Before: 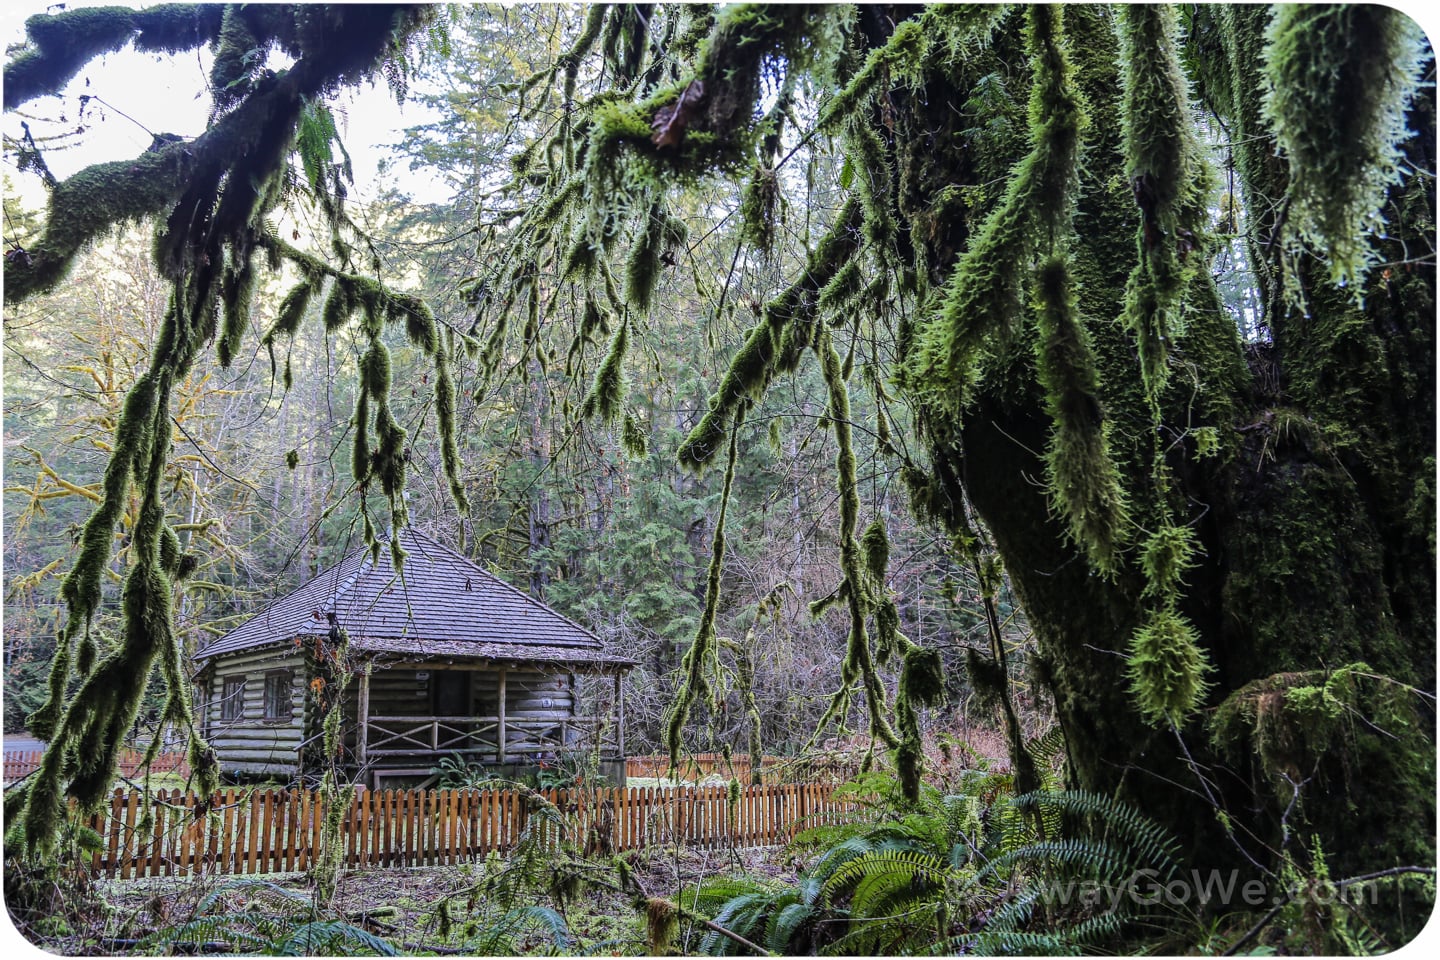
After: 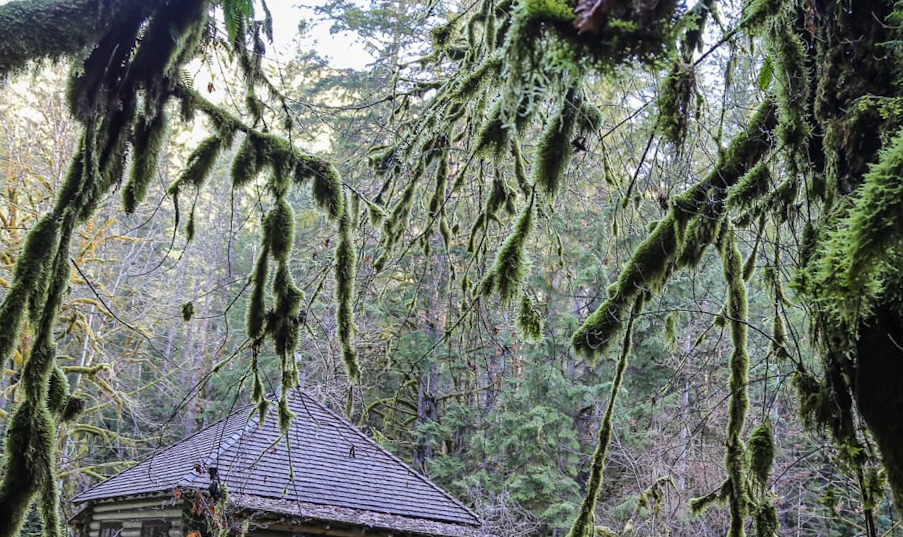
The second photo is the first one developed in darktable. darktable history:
crop and rotate: angle -4.99°, left 2.116%, top 6.716%, right 27.168%, bottom 30.232%
